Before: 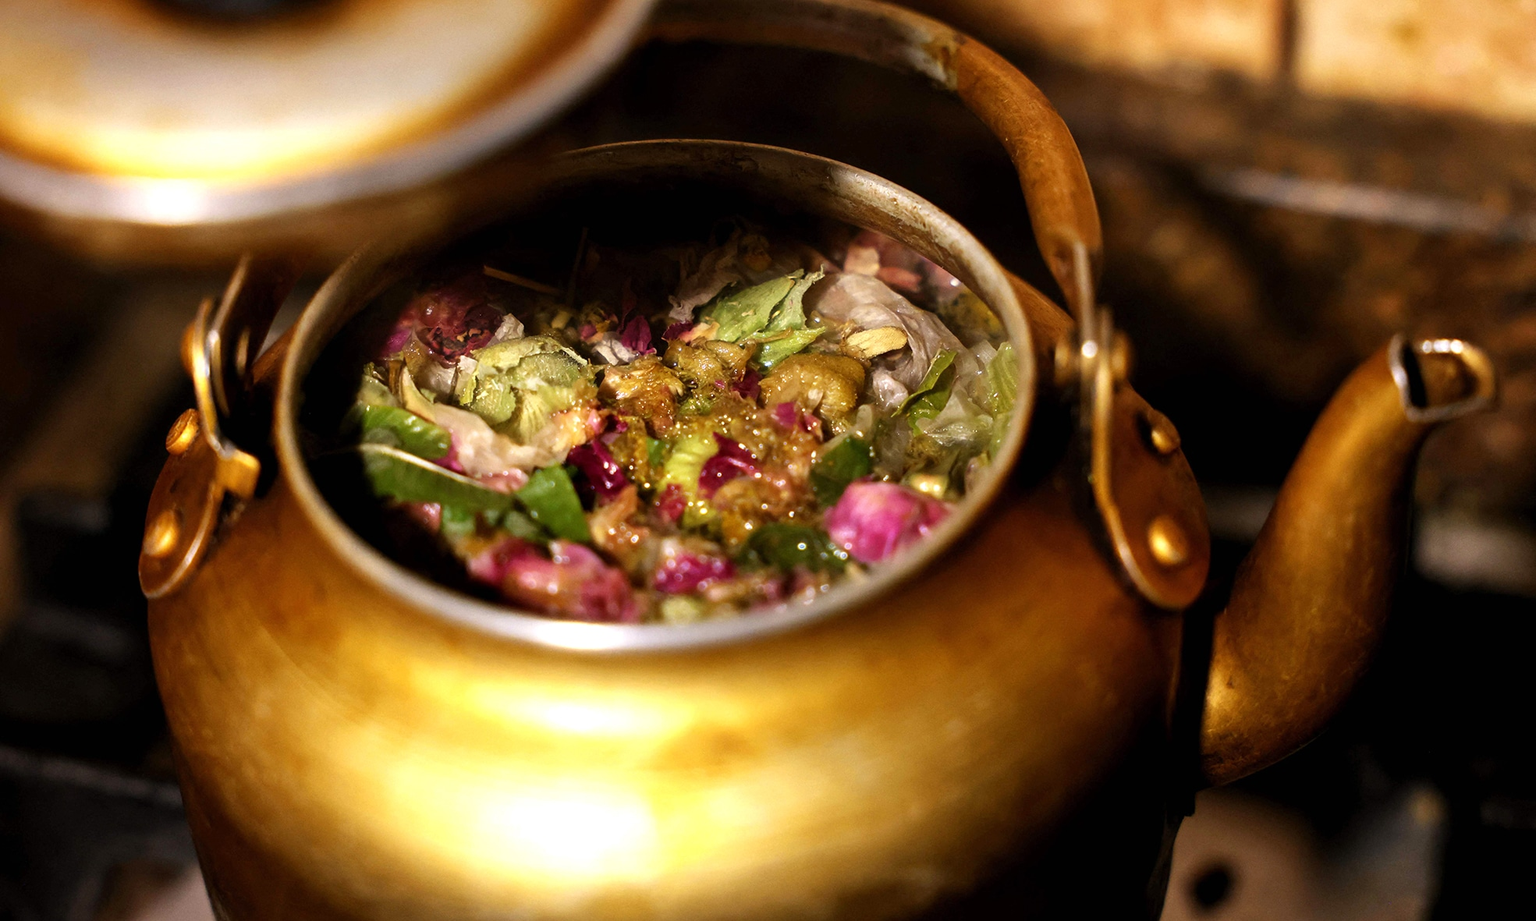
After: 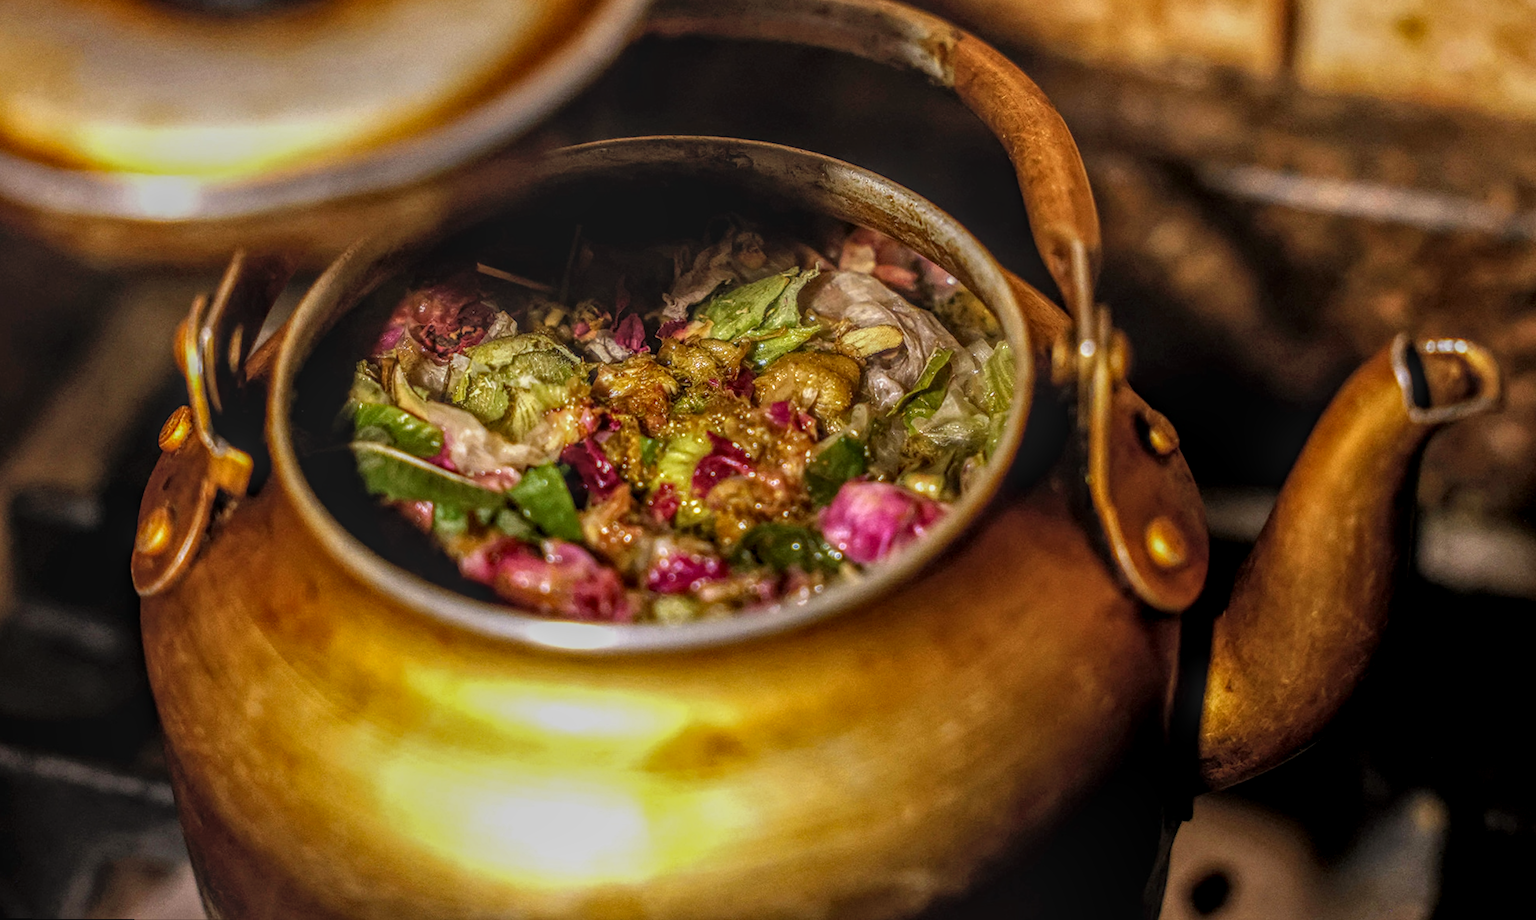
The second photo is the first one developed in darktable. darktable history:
rotate and perspective: rotation 0.192°, lens shift (horizontal) -0.015, crop left 0.005, crop right 0.996, crop top 0.006, crop bottom 0.99
local contrast: highlights 0%, shadows 0%, detail 200%, midtone range 0.25
